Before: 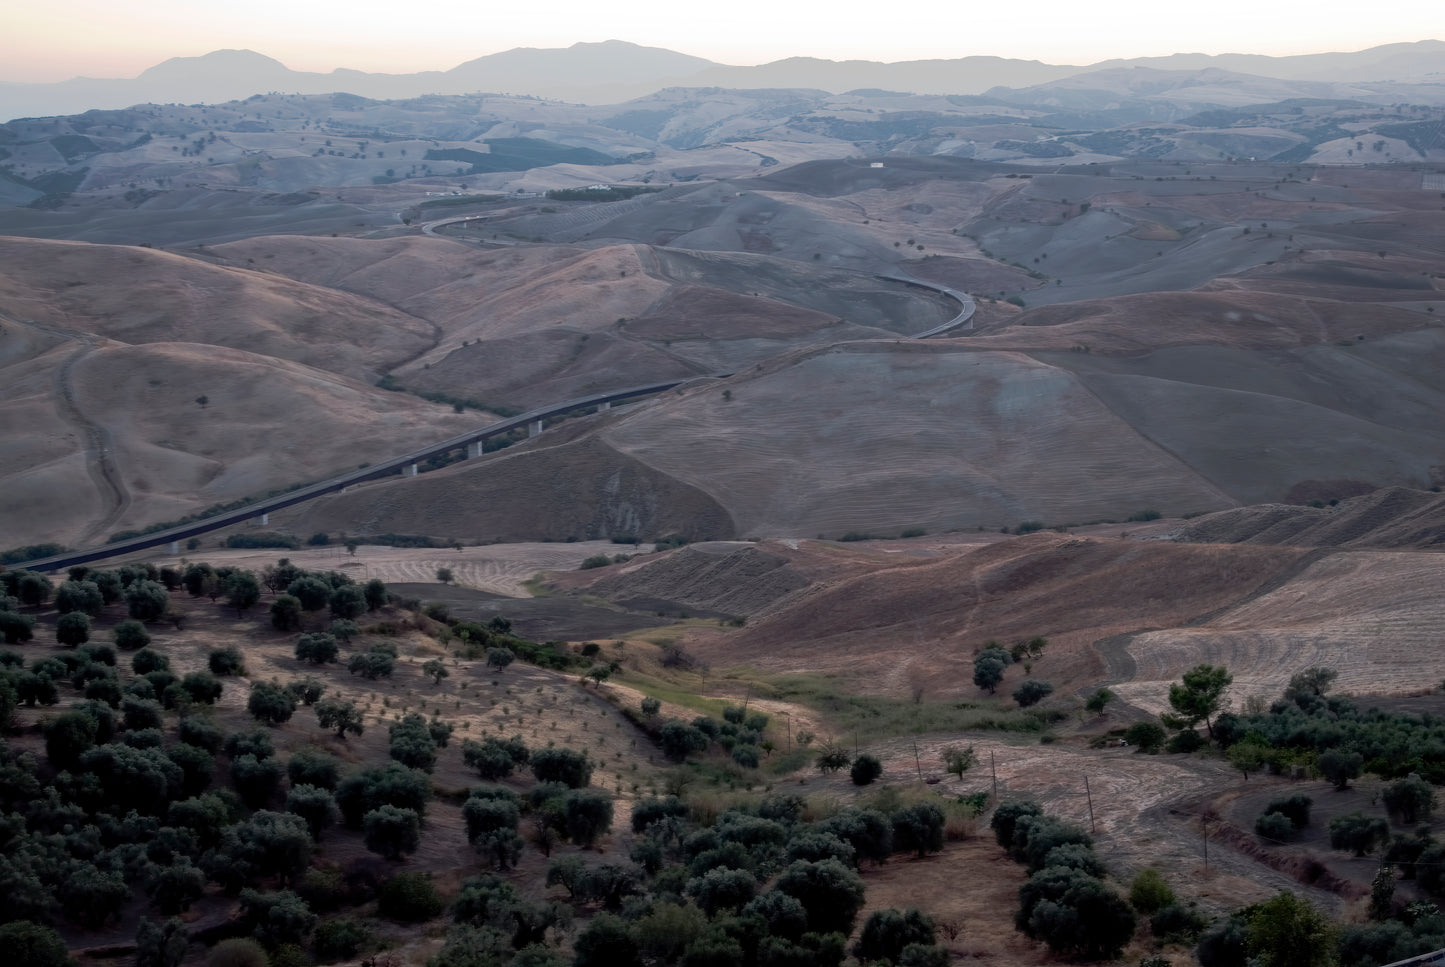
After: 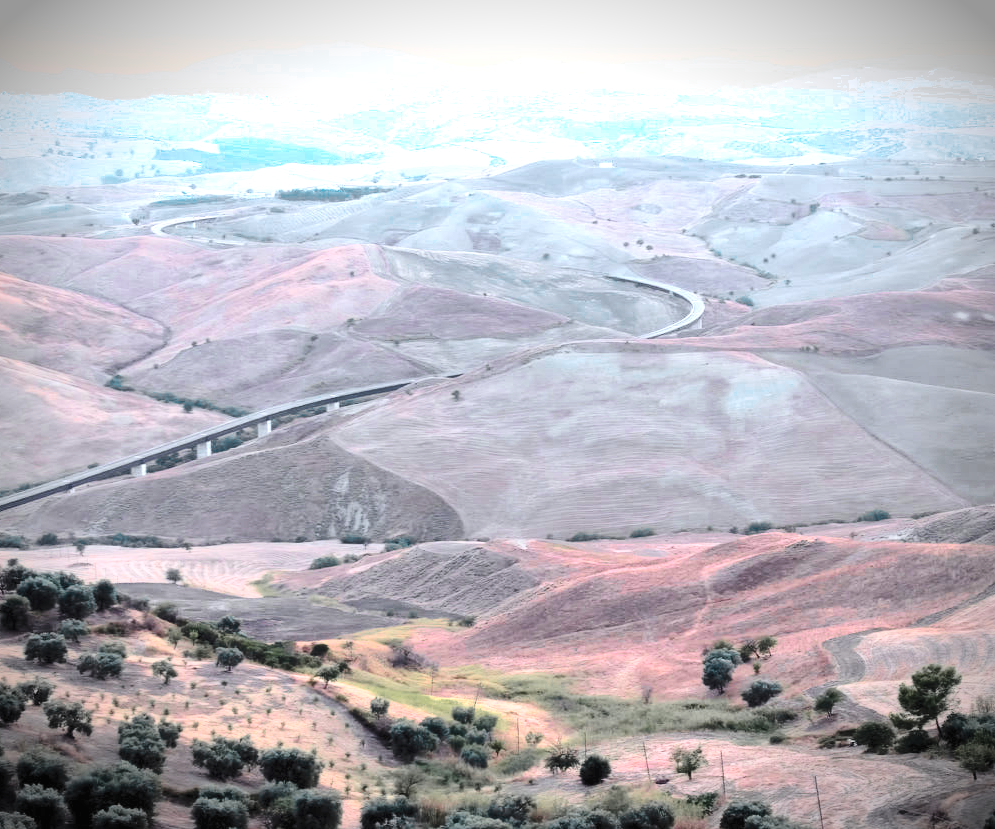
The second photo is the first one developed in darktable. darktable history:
base curve: curves: ch0 [(0, 0) (0.036, 0.025) (0.121, 0.166) (0.206, 0.329) (0.605, 0.79) (1, 1)], preserve colors average RGB
vignetting: fall-off start 86.64%, brightness -0.688, automatic ratio true
exposure: black level correction 0, exposure 1.332 EV, compensate exposure bias true, compensate highlight preservation false
contrast brightness saturation: contrast 0.102, brightness 0.29, saturation 0.145
color zones: curves: ch0 [(0, 0.533) (0.126, 0.533) (0.234, 0.533) (0.368, 0.357) (0.5, 0.5) (0.625, 0.5) (0.74, 0.637) (0.875, 0.5)]; ch1 [(0.004, 0.708) (0.129, 0.662) (0.25, 0.5) (0.375, 0.331) (0.496, 0.396) (0.625, 0.649) (0.739, 0.26) (0.875, 0.5) (1, 0.478)]; ch2 [(0, 0.409) (0.132, 0.403) (0.236, 0.558) (0.379, 0.448) (0.5, 0.5) (0.625, 0.5) (0.691, 0.39) (0.875, 0.5)]
crop: left 18.776%, right 12.3%, bottom 14.185%
shadows and highlights: shadows 33.73, highlights -46.72, compress 49.66%, soften with gaussian
